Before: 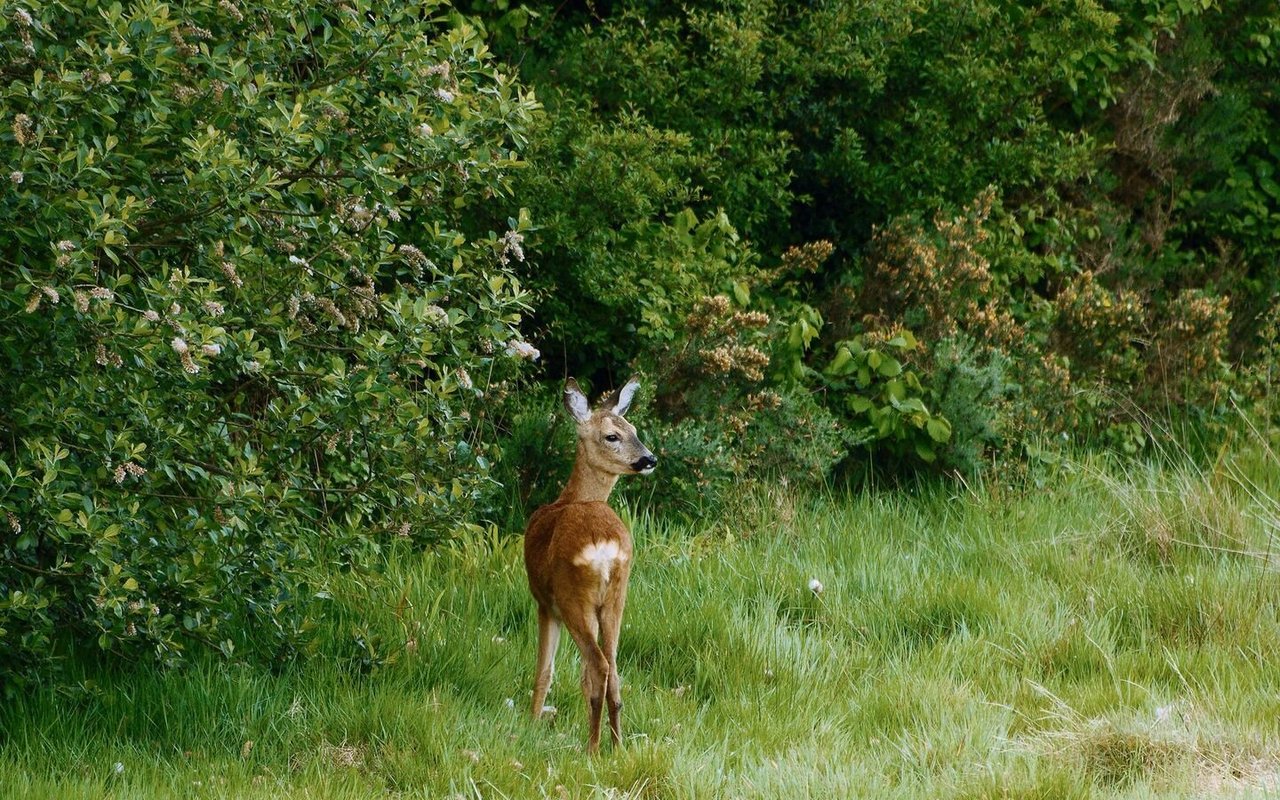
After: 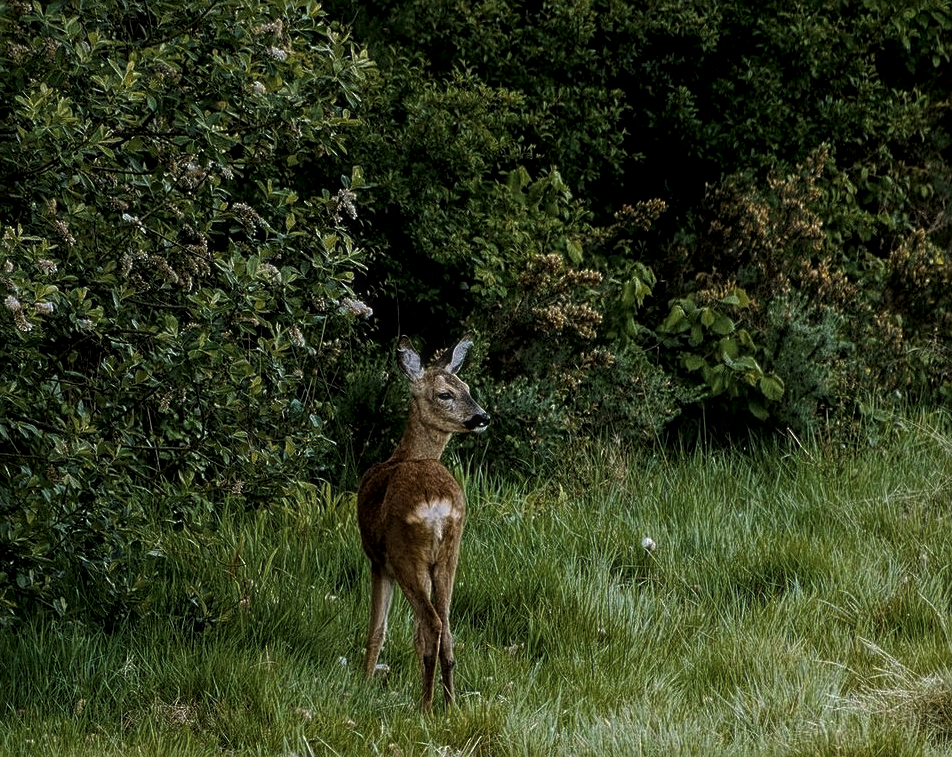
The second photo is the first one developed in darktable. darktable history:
local contrast: highlights 66%, shadows 32%, detail 167%, midtone range 0.2
exposure: black level correction 0.006, compensate highlight preservation false
crop and rotate: left 13.063%, top 5.276%, right 12.56%
levels: black 0.064%, levels [0, 0.618, 1]
sharpen: on, module defaults
